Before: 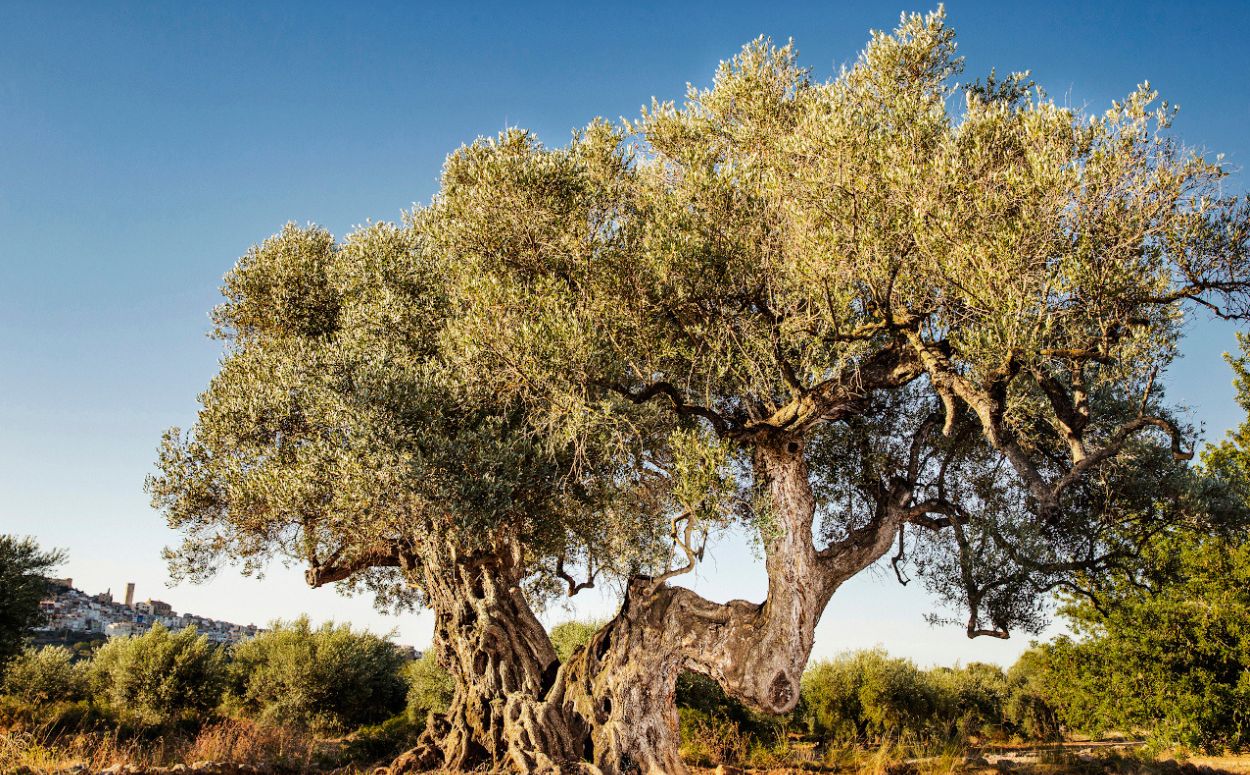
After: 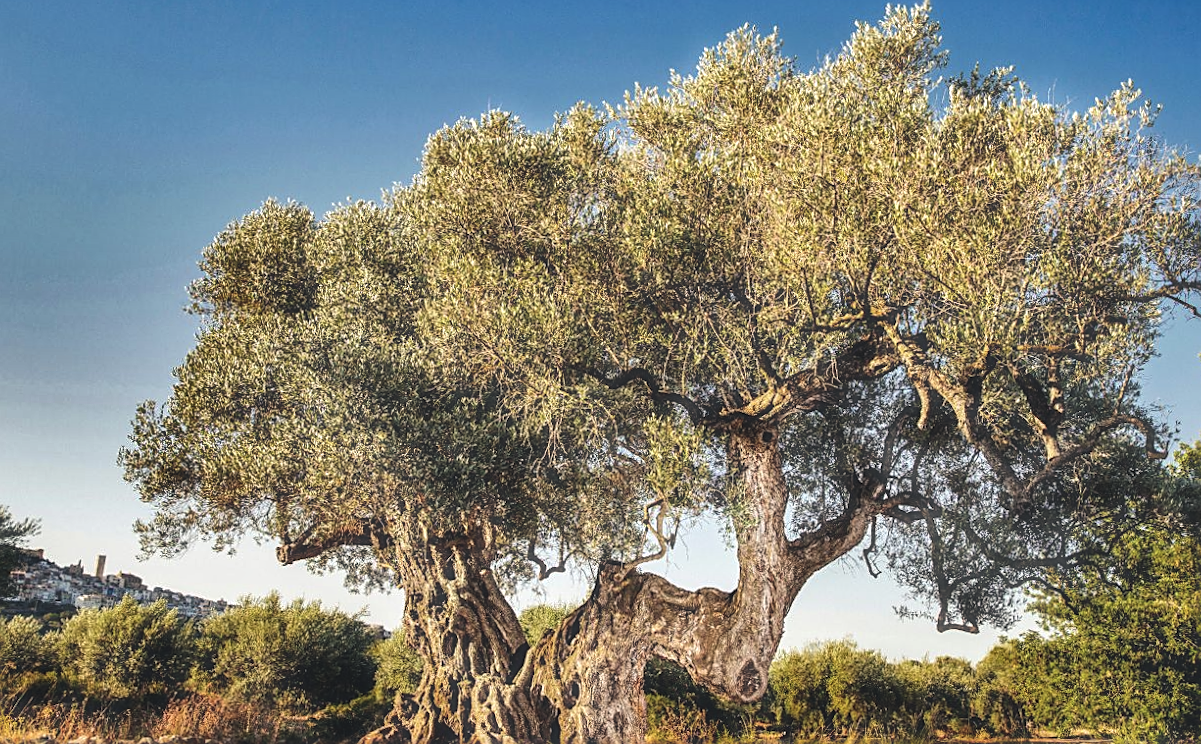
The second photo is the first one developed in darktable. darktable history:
crop and rotate: angle -1.46°
sharpen: on, module defaults
local contrast: shadows 91%, midtone range 0.495
shadows and highlights: shadows 24.64, highlights -79.68, soften with gaussian
exposure: black level correction -0.022, exposure -0.036 EV, compensate highlight preservation false
color balance rgb: shadows lift › chroma 4.134%, shadows lift › hue 251.94°, power › hue 205.7°, global offset › luminance -0.9%, perceptual saturation grading › global saturation 0.462%, perceptual brilliance grading › global brilliance 2.935%, perceptual brilliance grading › highlights -2.512%, perceptual brilliance grading › shadows 3.754%
haze removal: strength -0.11, compatibility mode true, adaptive false
